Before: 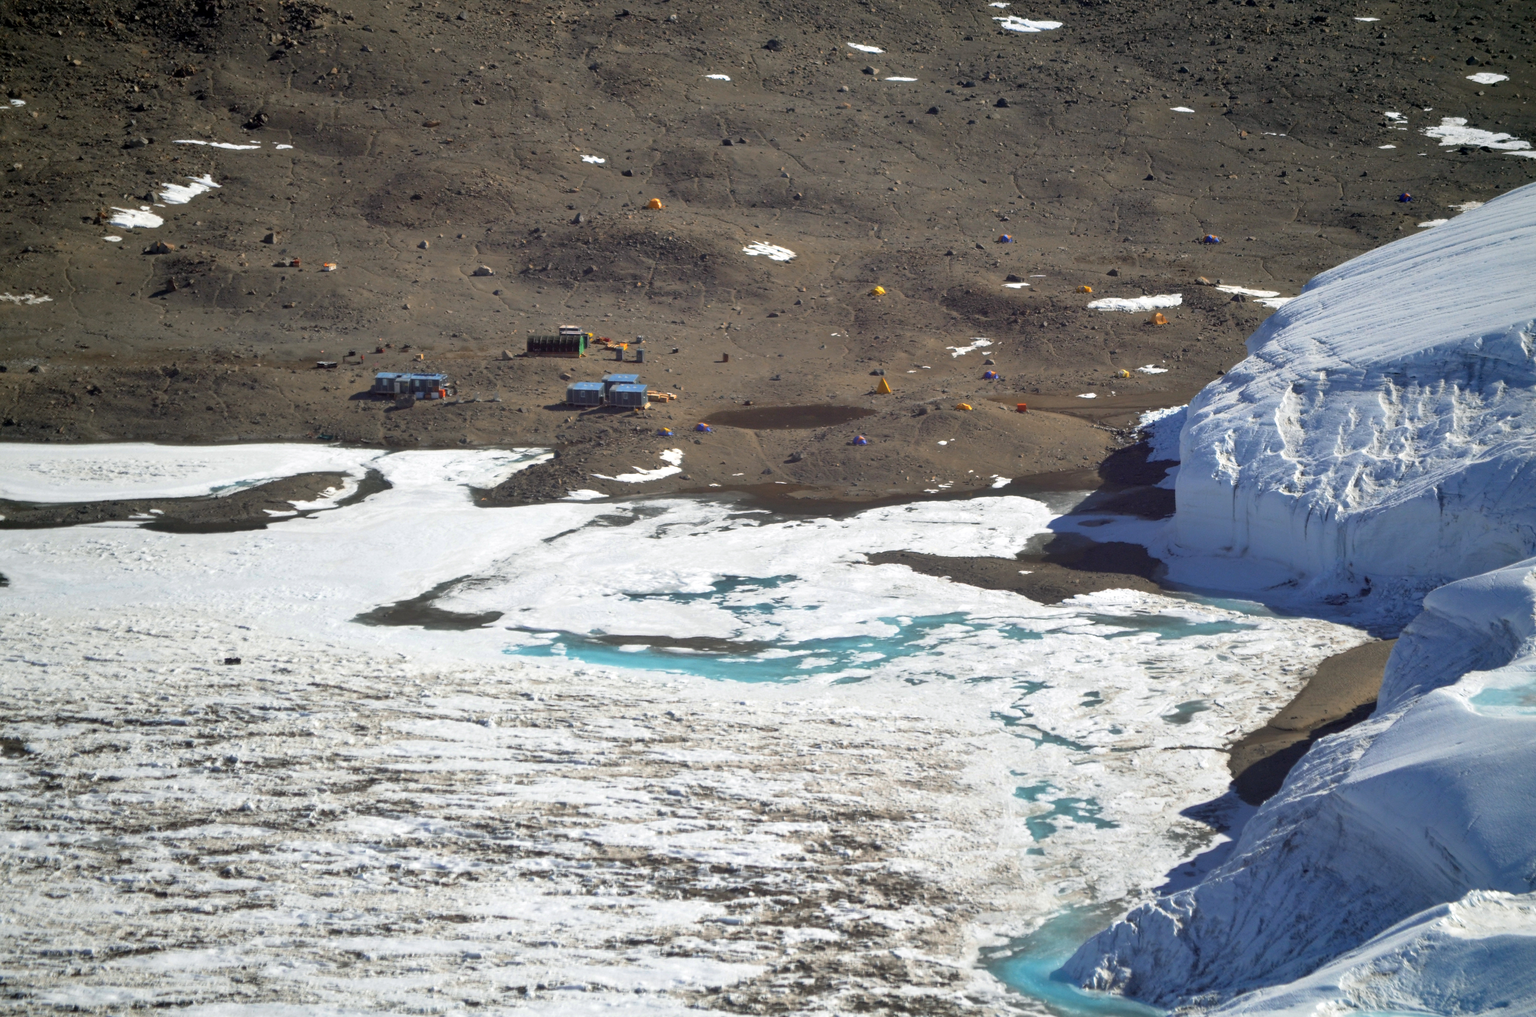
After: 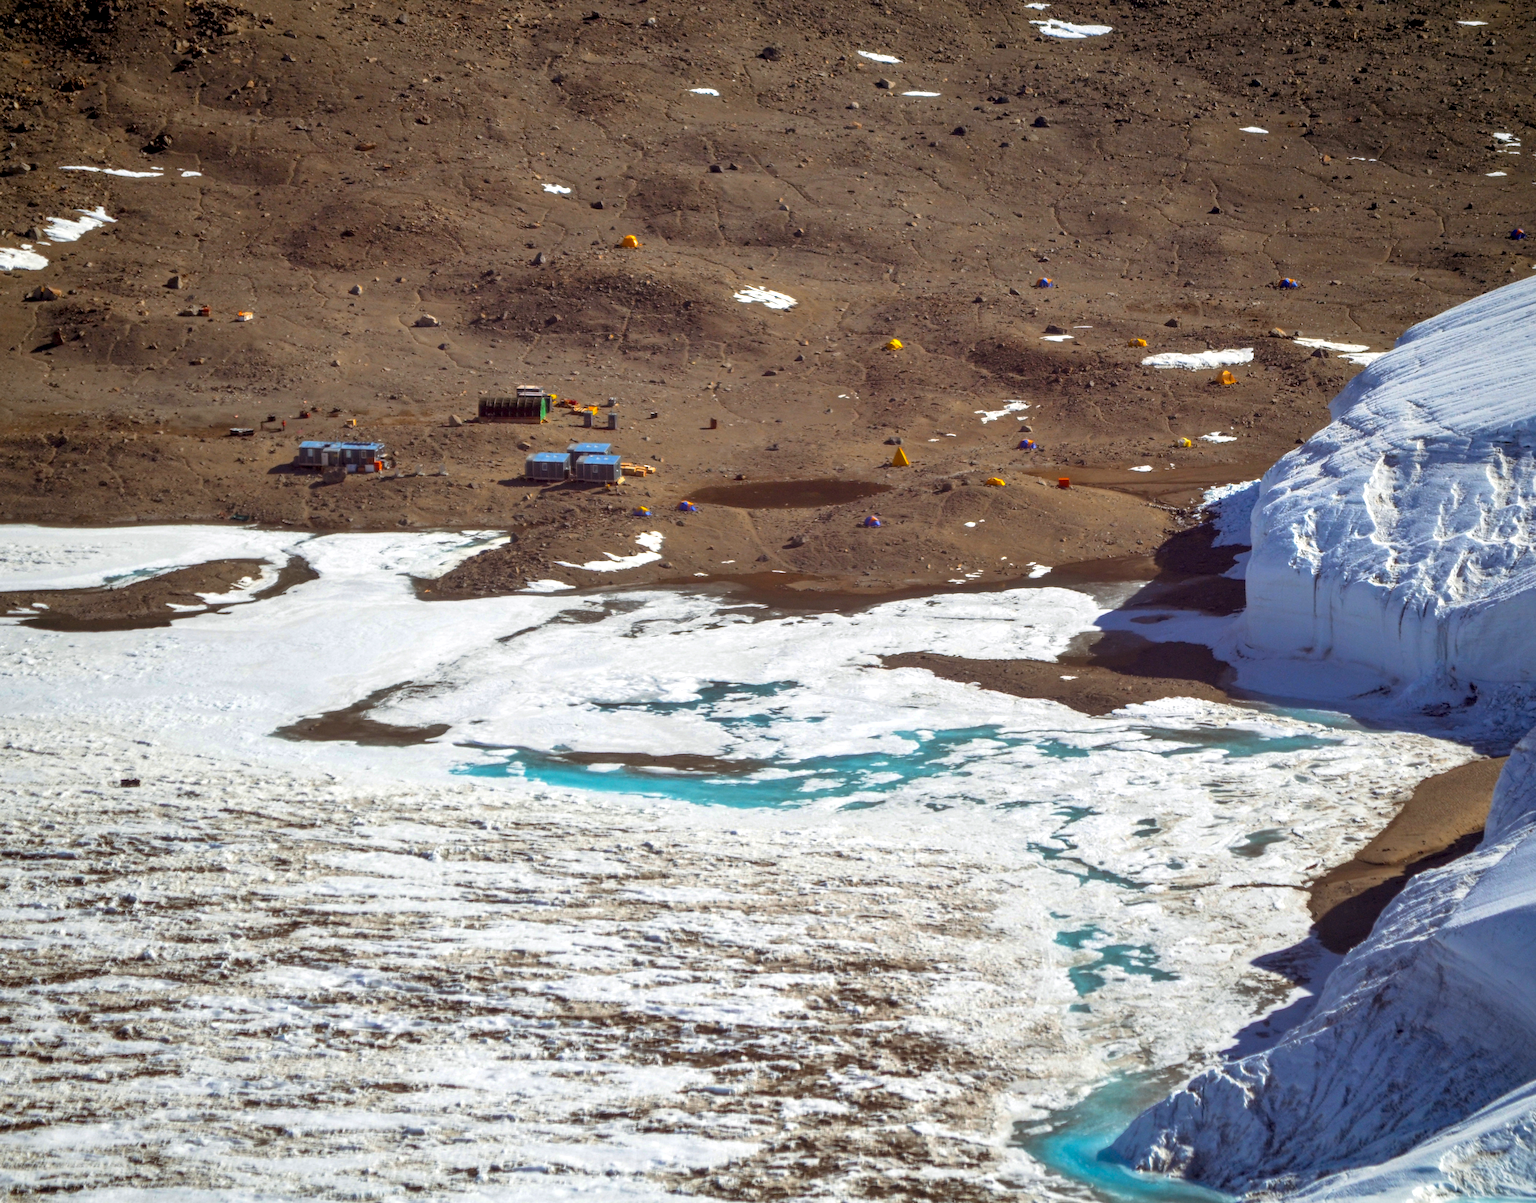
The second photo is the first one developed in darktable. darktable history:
color balance rgb: shadows lift › chroma 9.764%, shadows lift › hue 47.26°, linear chroma grading › global chroma 14.477%, perceptual saturation grading › global saturation 24.894%
crop: left 8.009%, right 7.466%
local contrast: detail 130%
